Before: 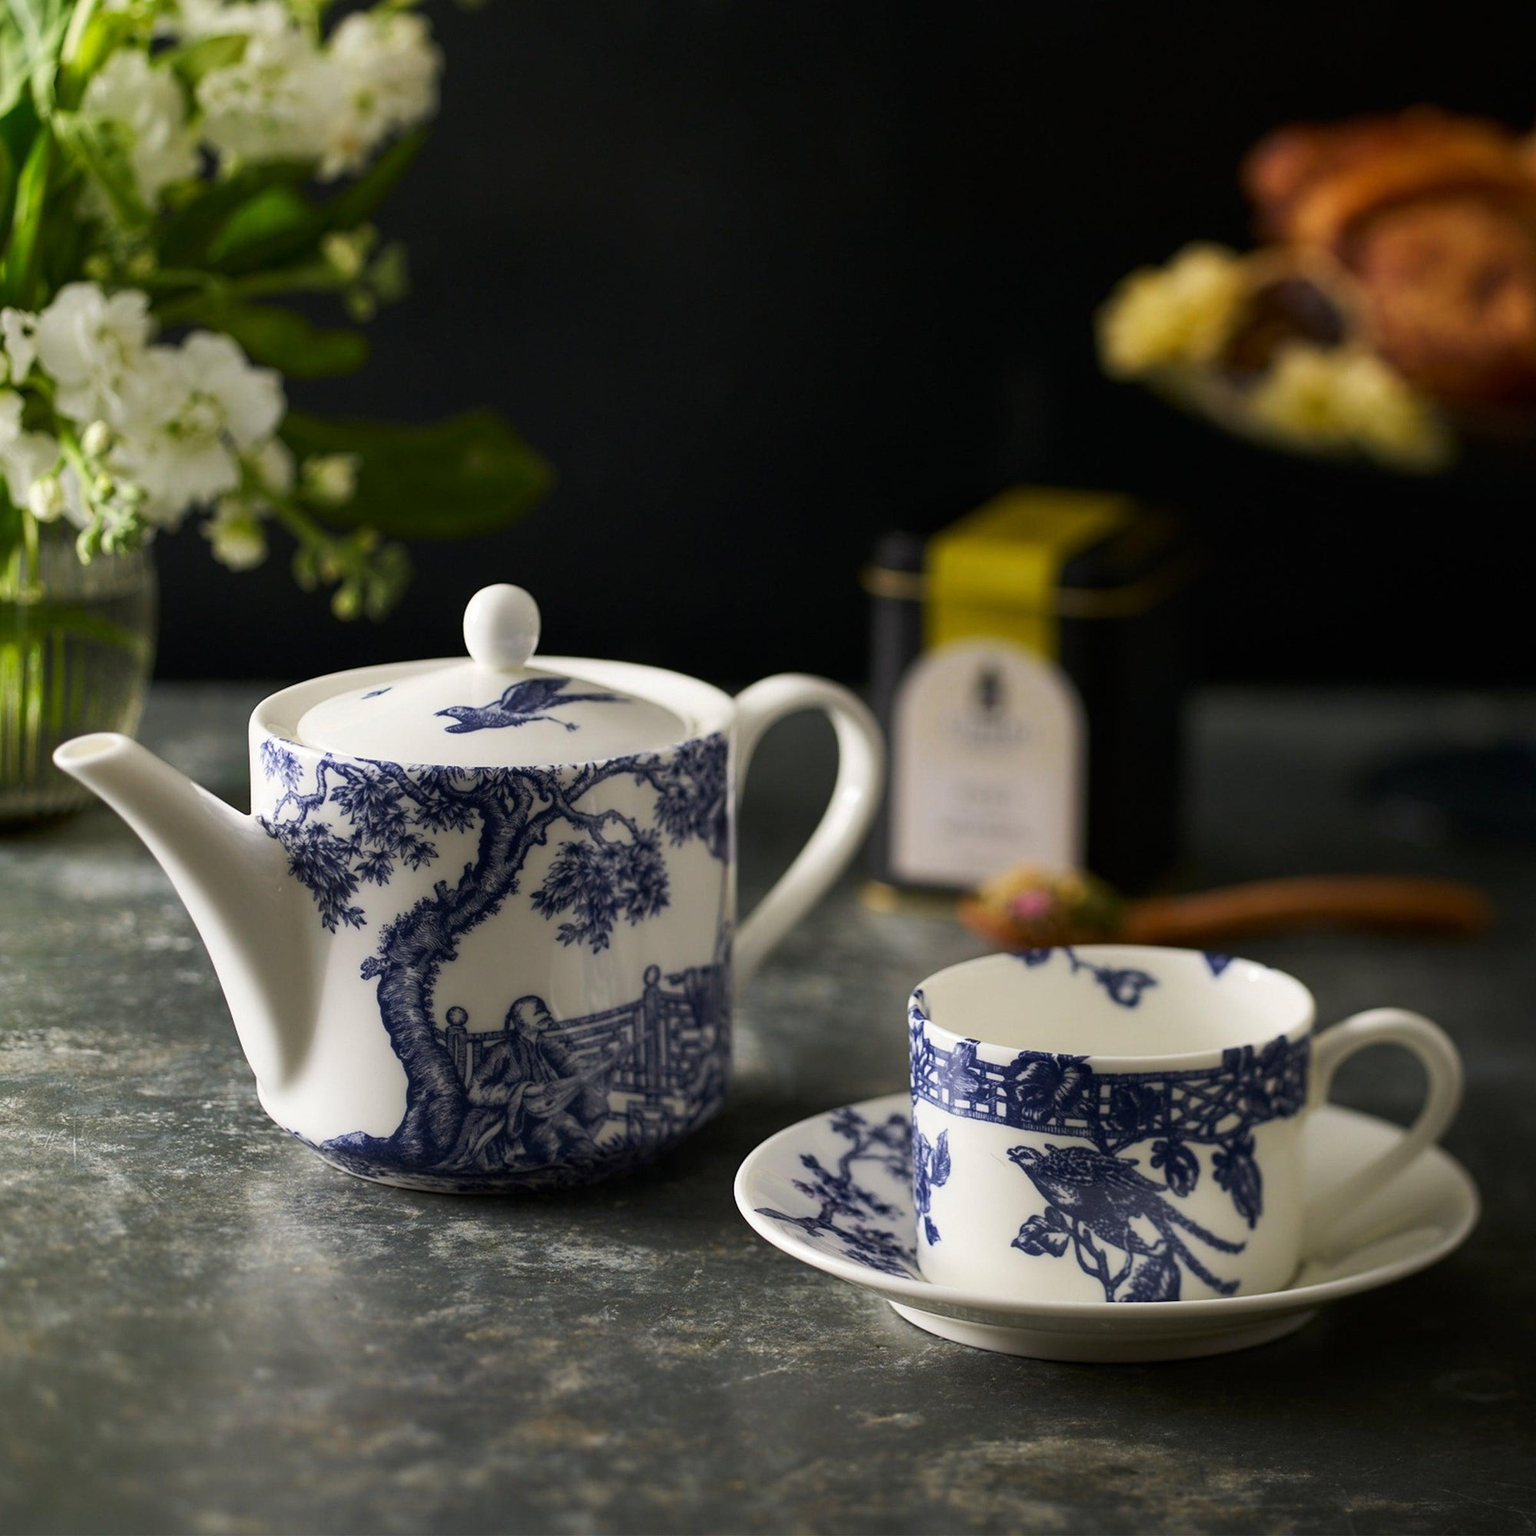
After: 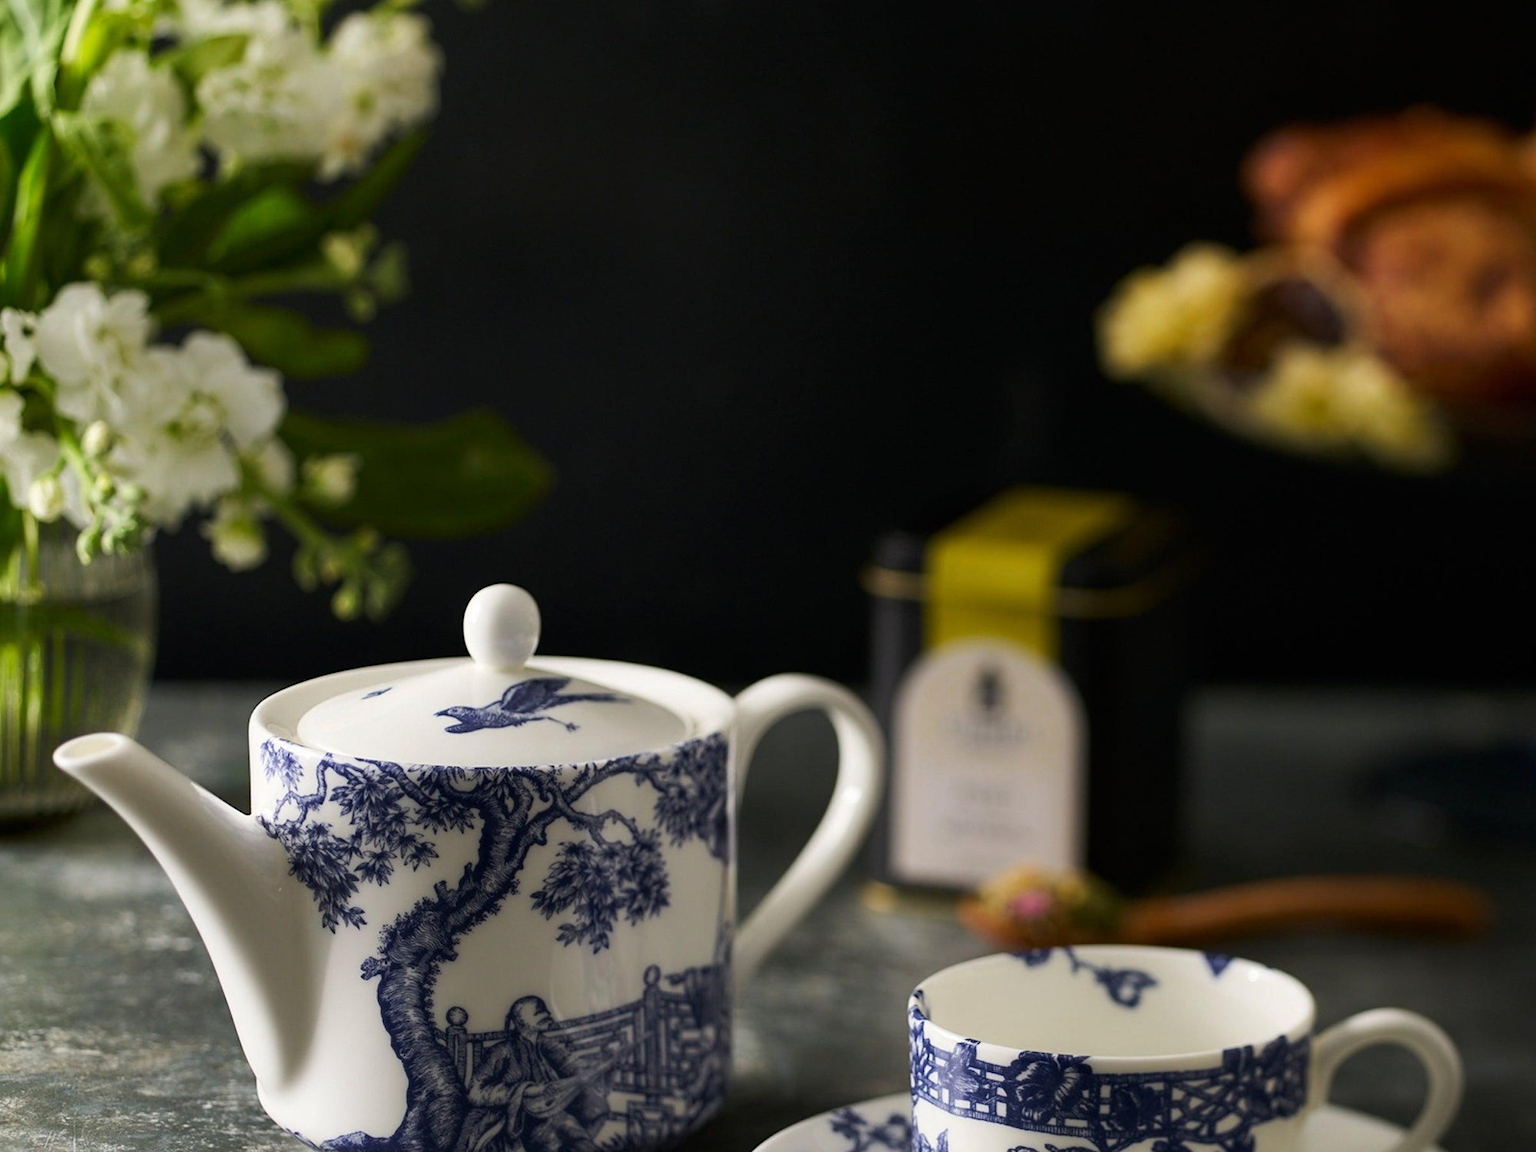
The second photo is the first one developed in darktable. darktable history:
crop: bottom 24.988%
exposure: compensate highlight preservation false
